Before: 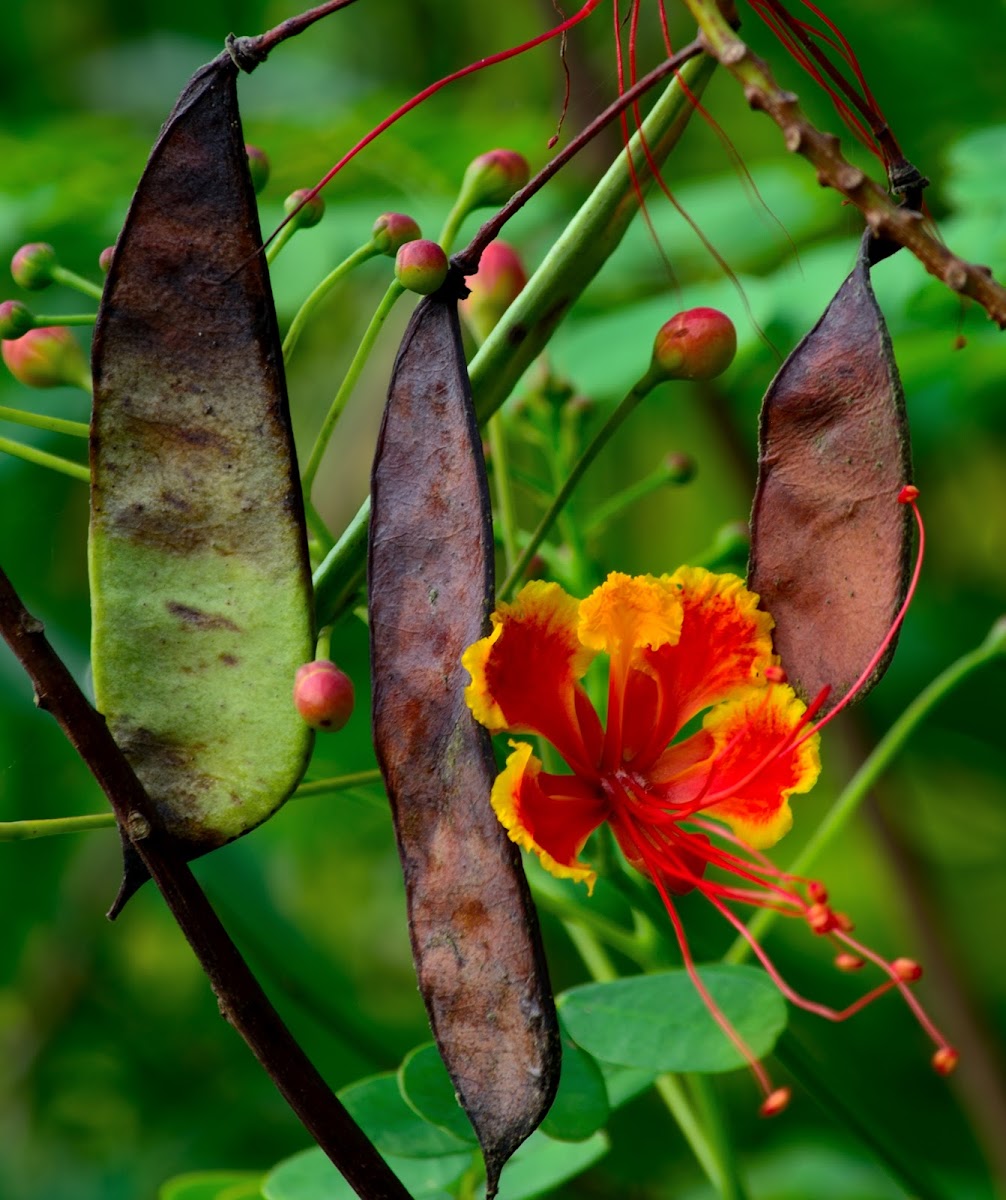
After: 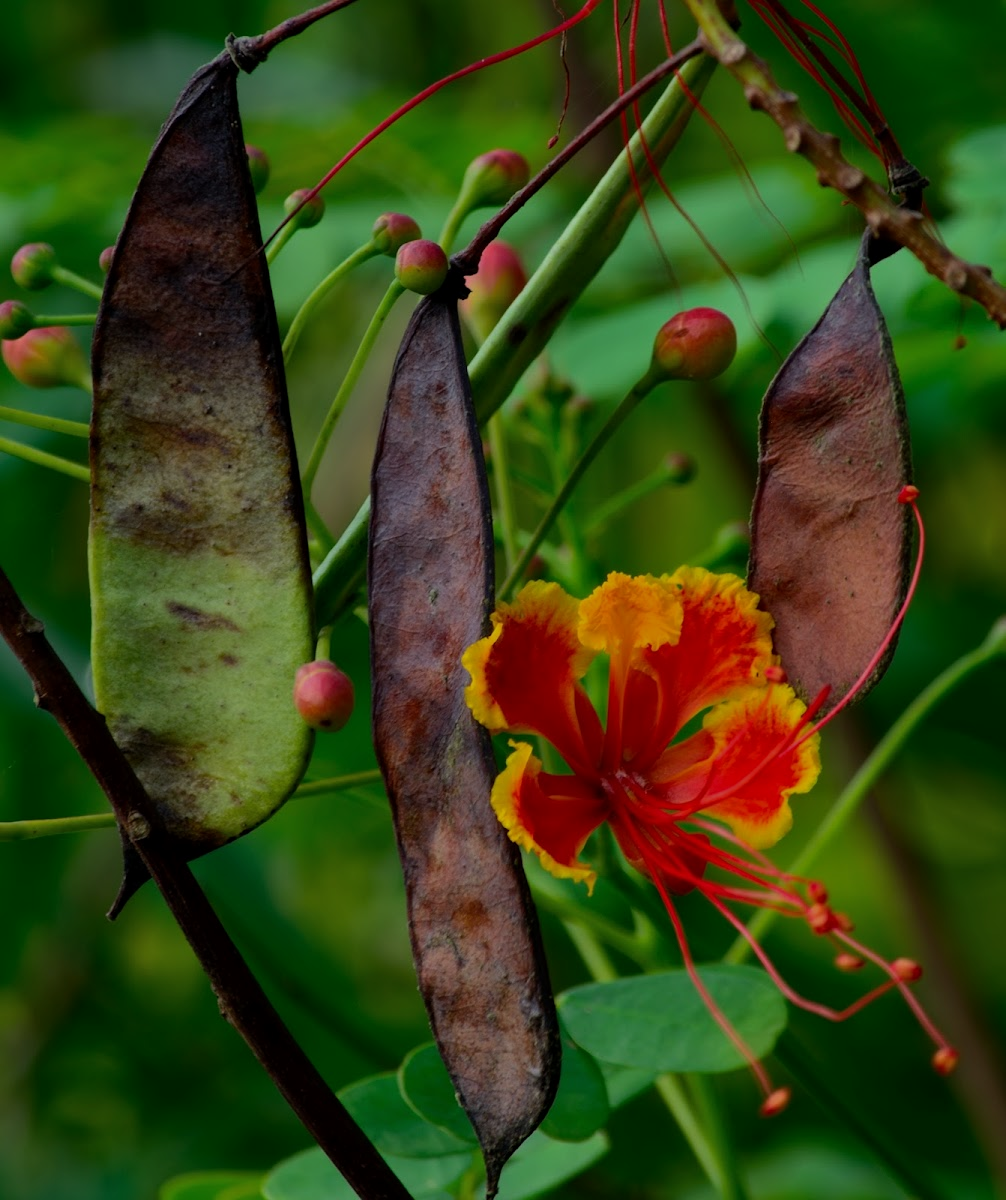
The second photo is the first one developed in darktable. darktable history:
exposure: black level correction 0, exposure -0.753 EV, compensate highlight preservation false
